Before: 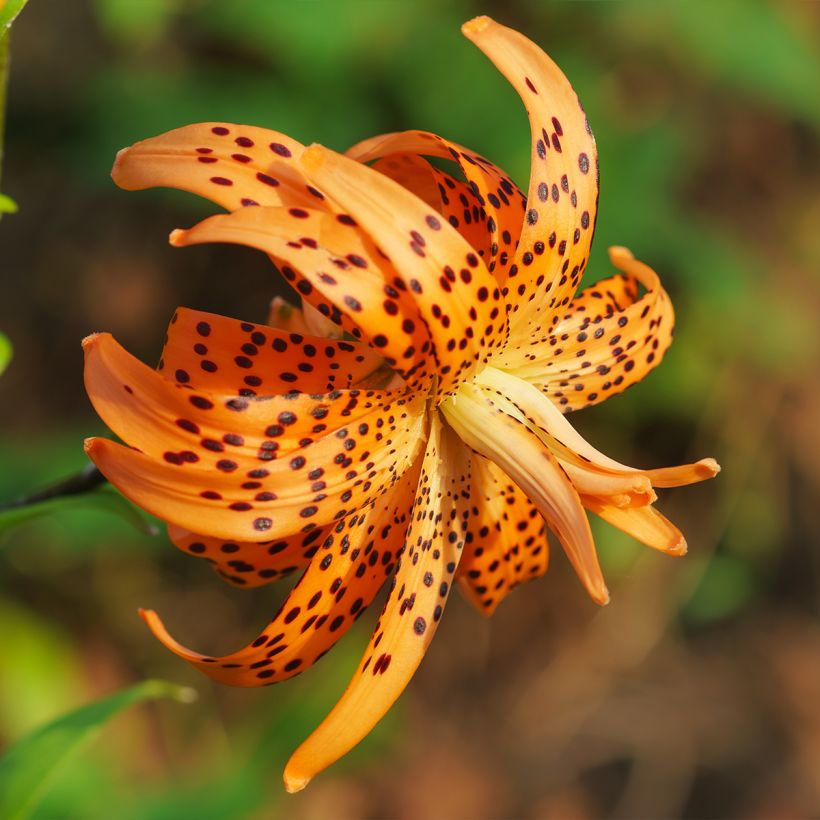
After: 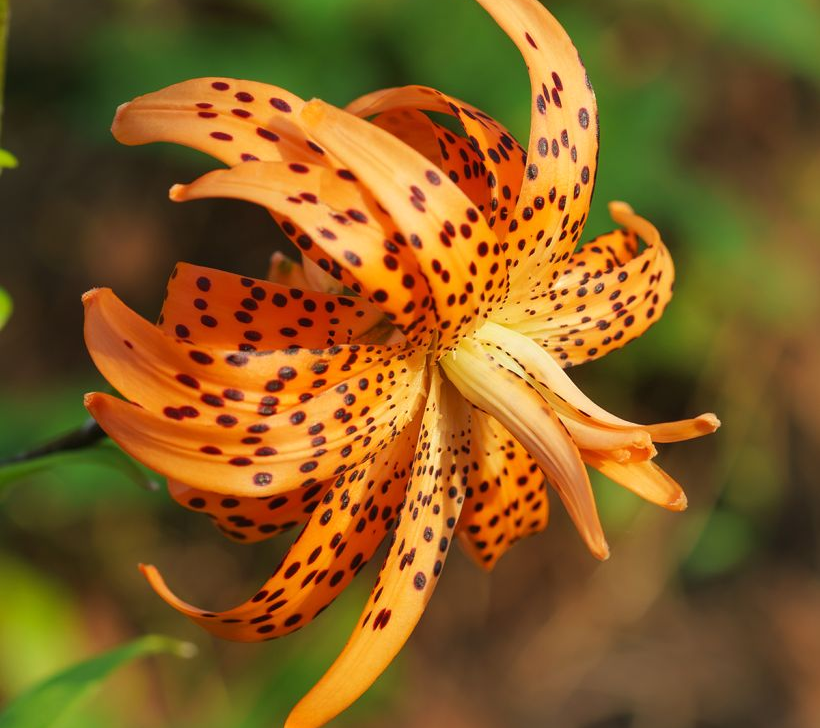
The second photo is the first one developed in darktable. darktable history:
crop and rotate: top 5.609%, bottom 5.609%
white balance: red 1, blue 1
tone equalizer: on, module defaults
